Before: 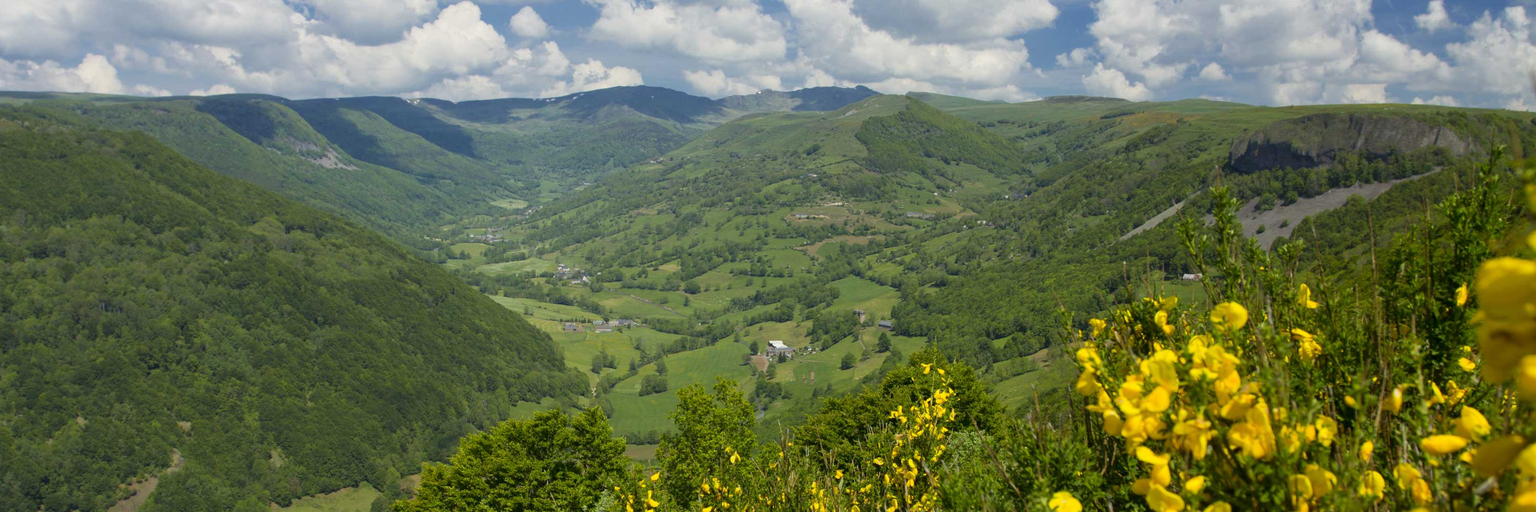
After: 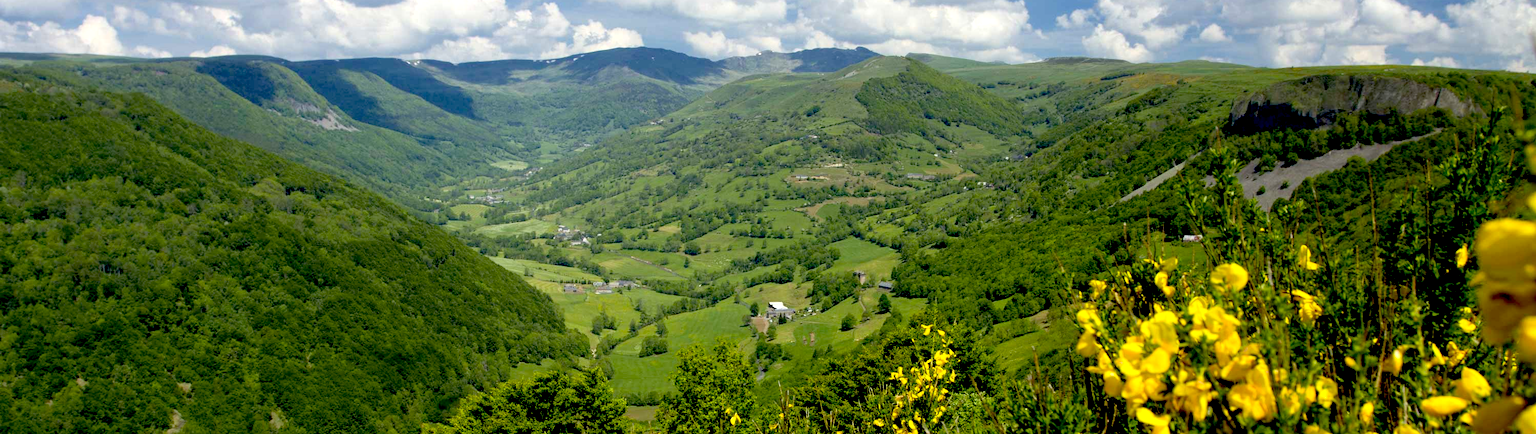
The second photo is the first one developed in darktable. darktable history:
crop: top 7.607%, bottom 7.557%
exposure: black level correction 0.039, exposure 0.499 EV, compensate highlight preservation false
